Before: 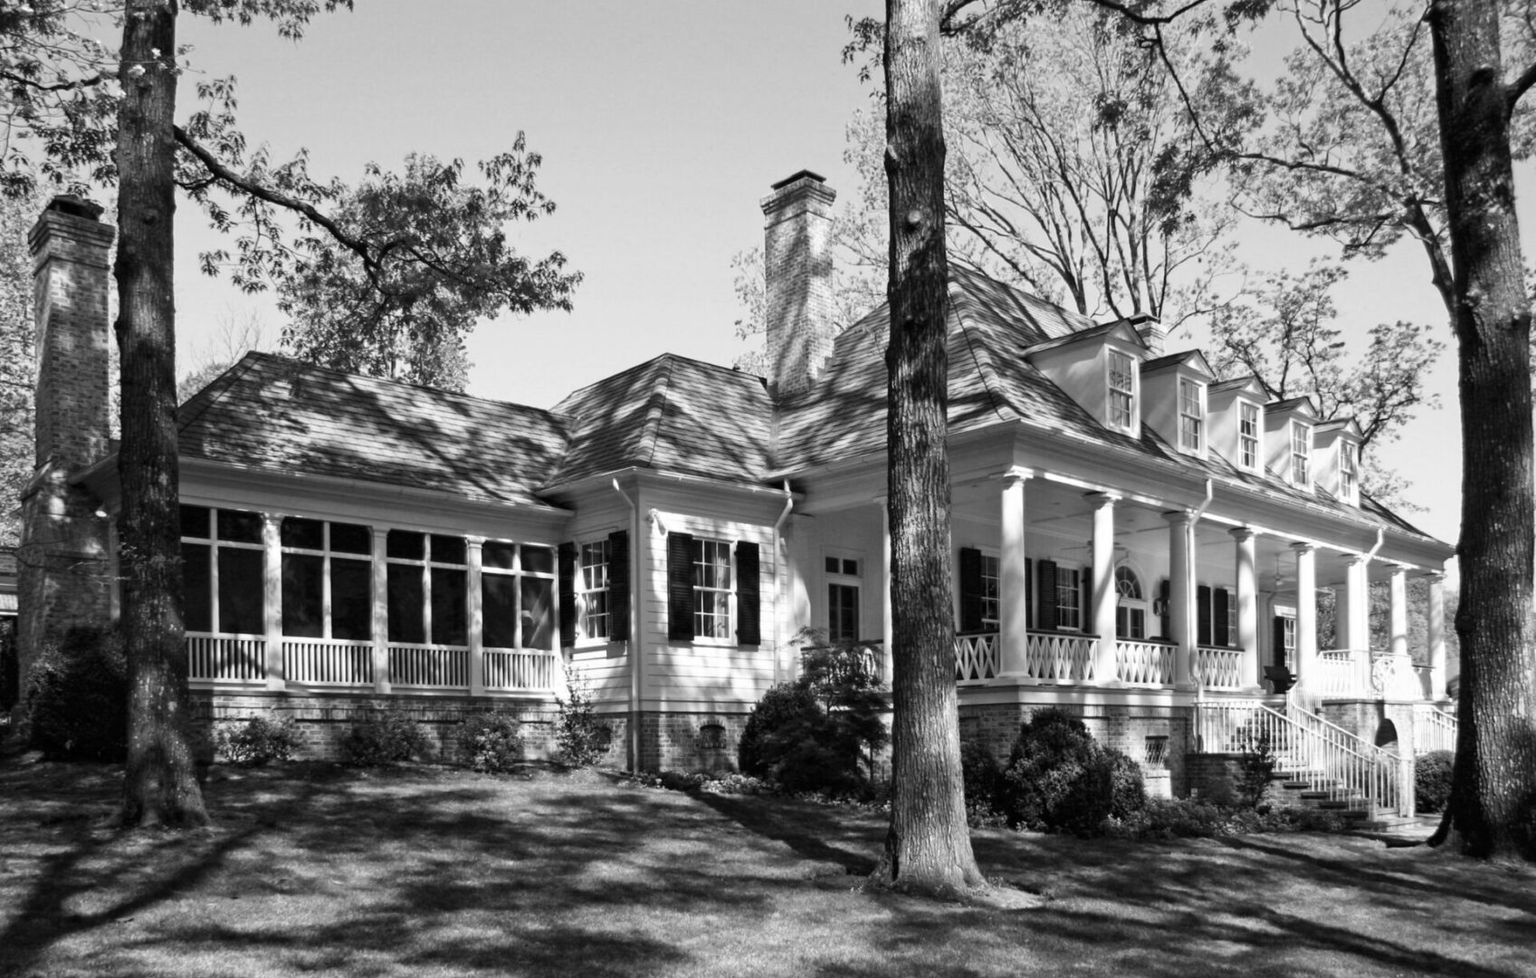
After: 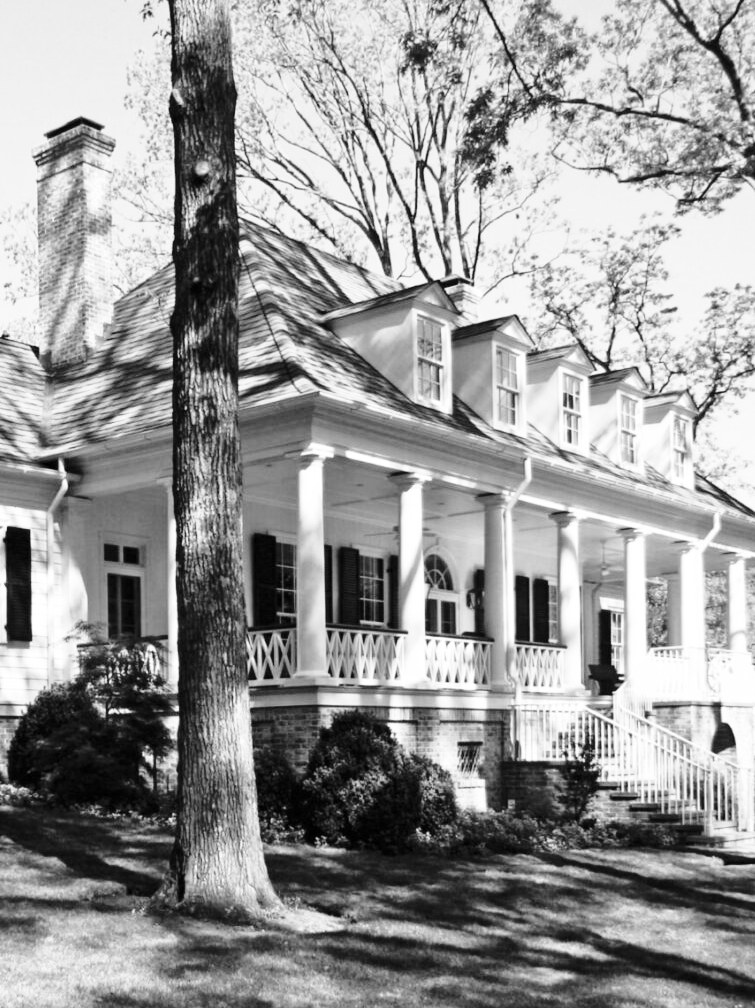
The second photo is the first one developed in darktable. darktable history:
base curve: curves: ch0 [(0, 0) (0.028, 0.03) (0.121, 0.232) (0.46, 0.748) (0.859, 0.968) (1, 1)], preserve colors none
crop: left 47.628%, top 6.643%, right 7.874%
